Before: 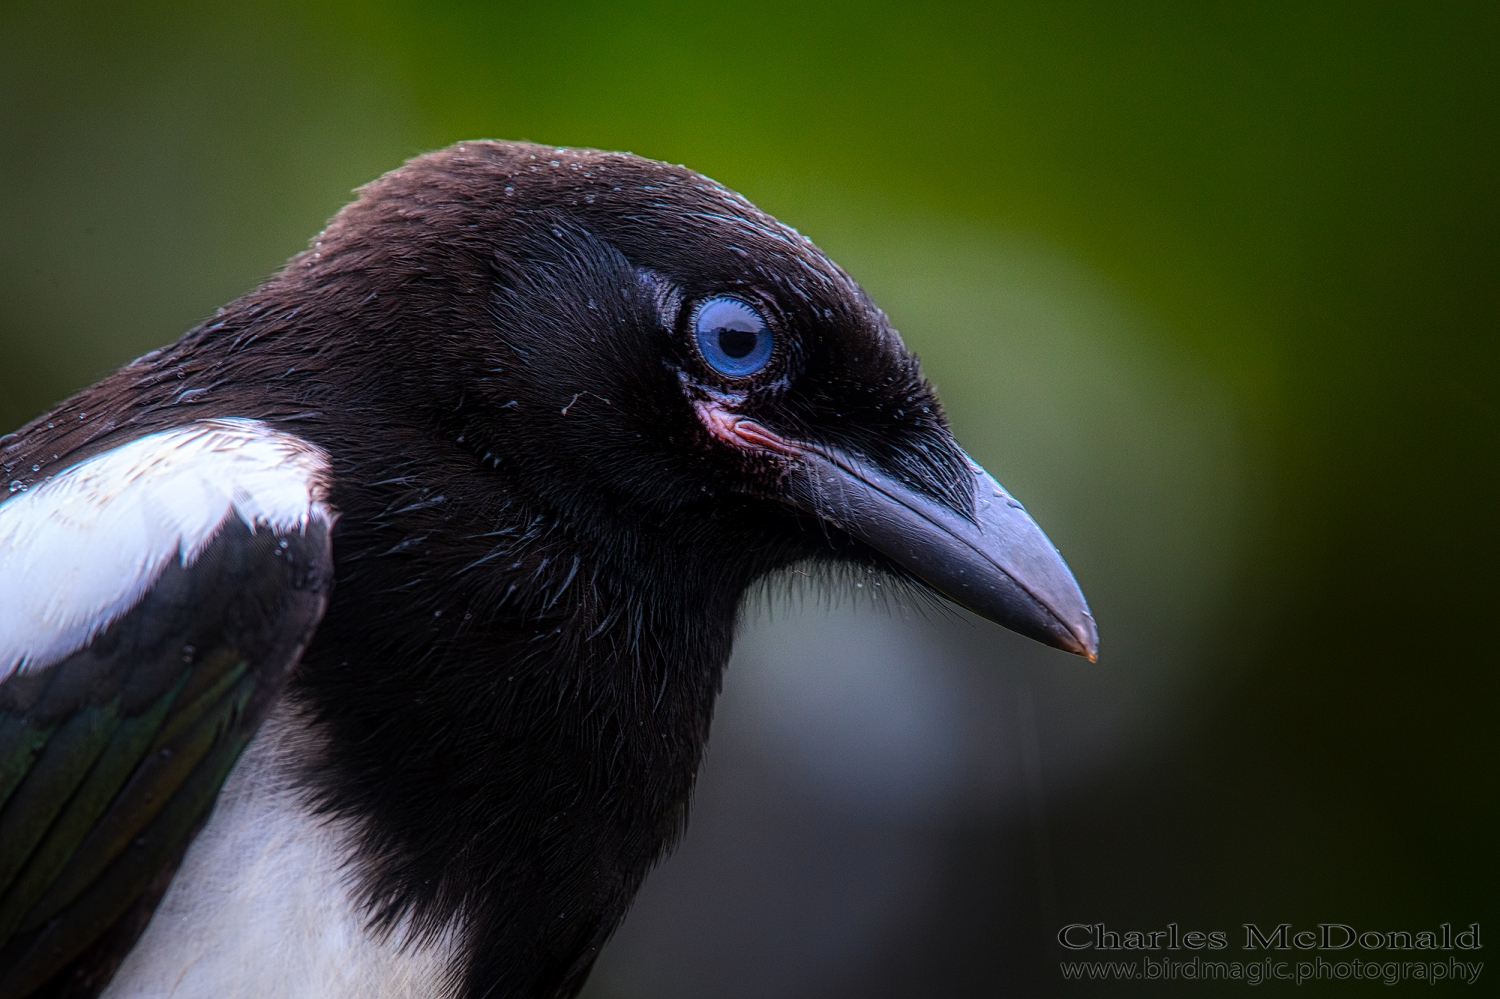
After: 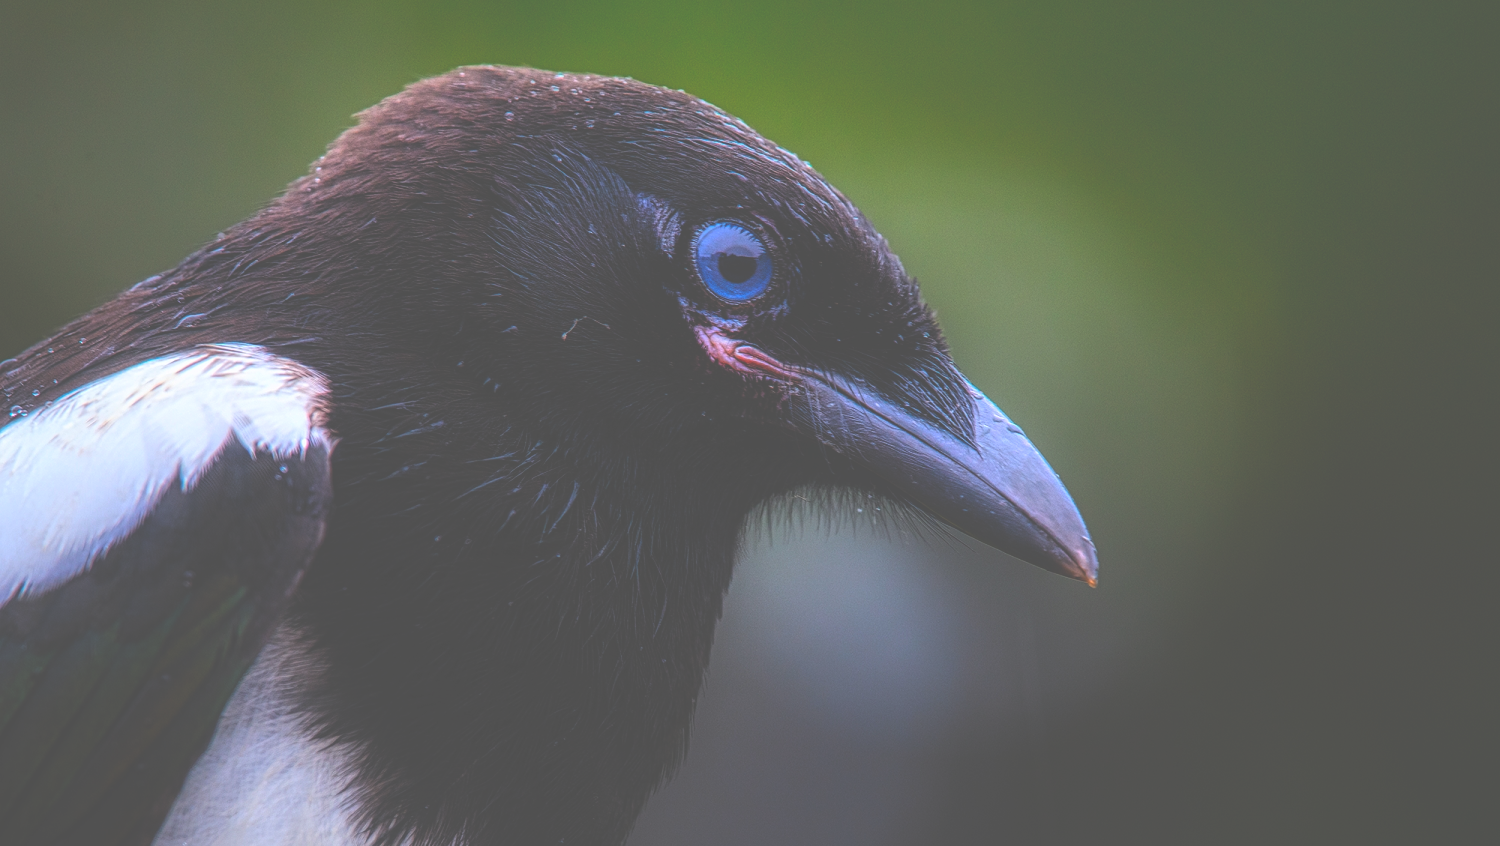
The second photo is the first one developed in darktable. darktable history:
color correction: highlights b* 0.046, saturation 1.34
exposure: black level correction -0.086, compensate highlight preservation false
crop: top 7.58%, bottom 7.638%
